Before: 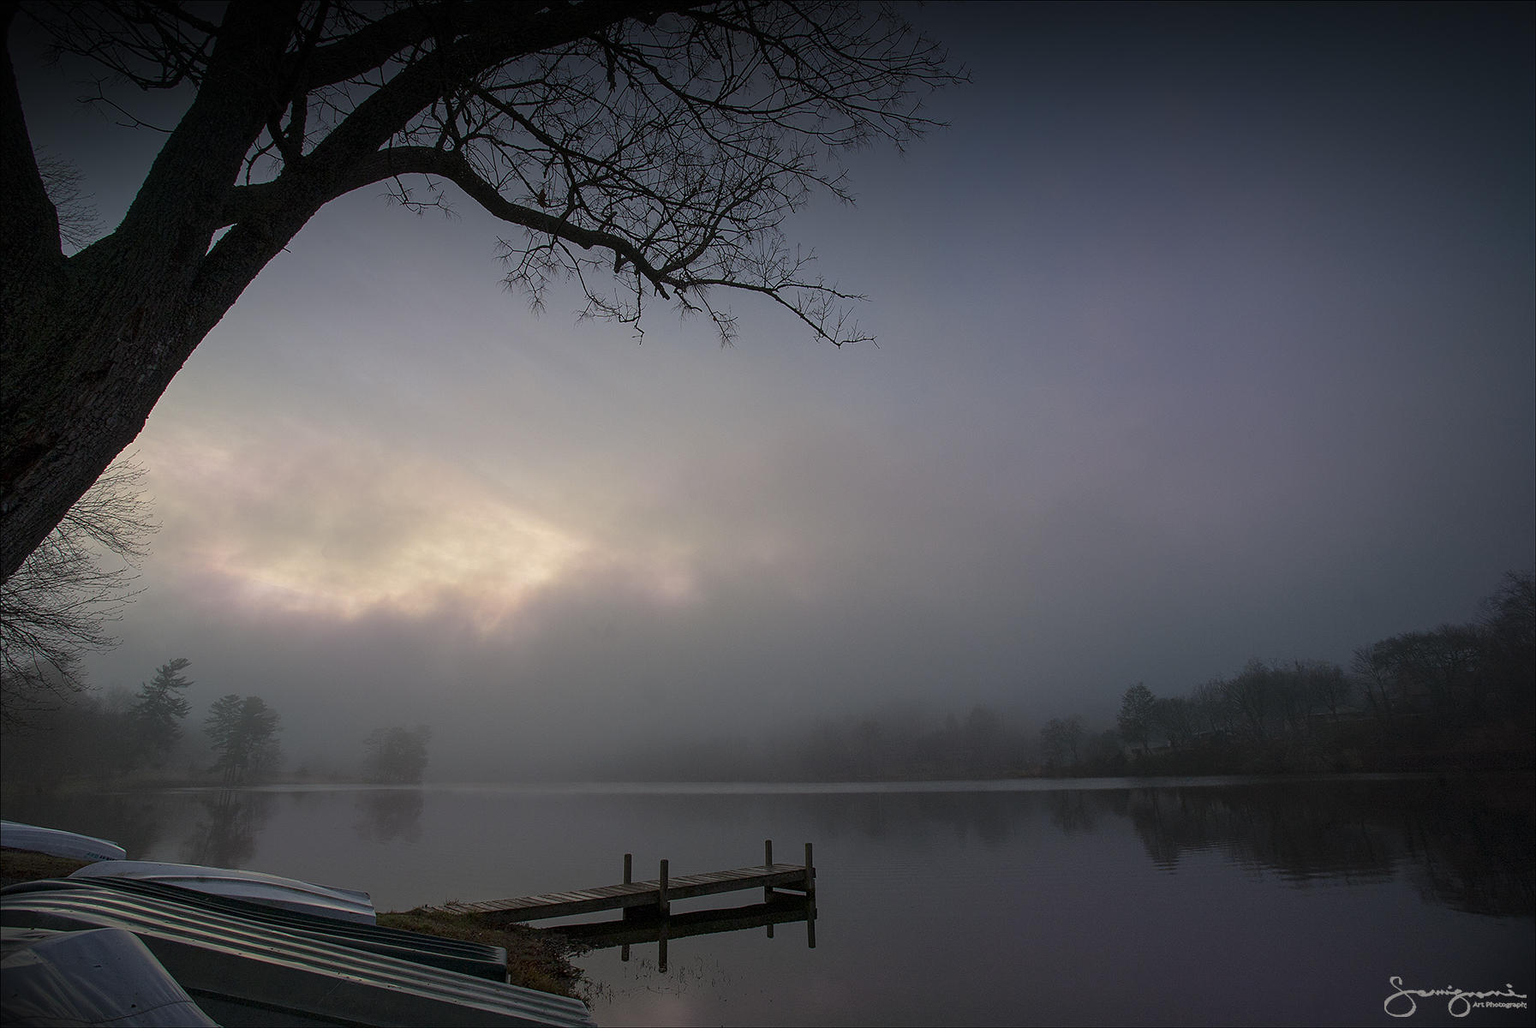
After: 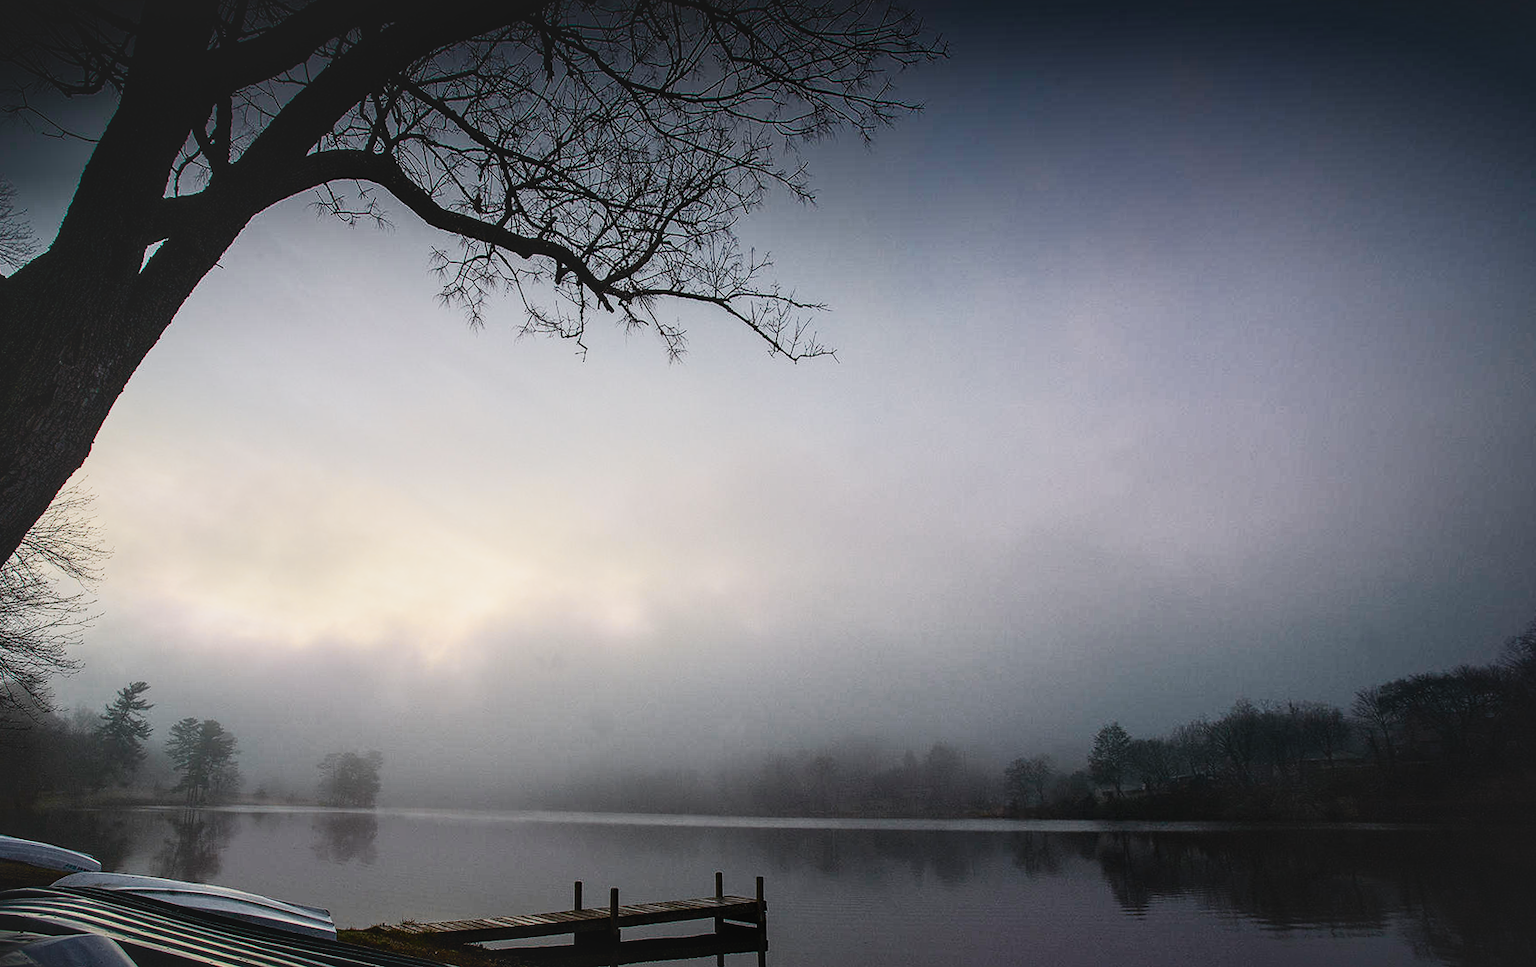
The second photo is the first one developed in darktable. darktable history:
crop and rotate: top 0%, bottom 5.097%
exposure: black level correction 0, exposure 0.7 EV, compensate exposure bias true, compensate highlight preservation false
shadows and highlights: shadows 62.66, white point adjustment 0.37, highlights -34.44, compress 83.82%
rotate and perspective: rotation 0.062°, lens shift (vertical) 0.115, lens shift (horizontal) -0.133, crop left 0.047, crop right 0.94, crop top 0.061, crop bottom 0.94
tone curve: curves: ch0 [(0, 0.038) (0.193, 0.212) (0.461, 0.502) (0.629, 0.731) (0.838, 0.916) (1, 0.967)]; ch1 [(0, 0) (0.35, 0.356) (0.45, 0.453) (0.504, 0.503) (0.532, 0.524) (0.558, 0.559) (0.735, 0.762) (1, 1)]; ch2 [(0, 0) (0.281, 0.266) (0.456, 0.469) (0.5, 0.5) (0.533, 0.545) (0.606, 0.607) (0.646, 0.654) (1, 1)], color space Lab, independent channels, preserve colors none
local contrast: on, module defaults
sigmoid: skew -0.2, preserve hue 0%, red attenuation 0.1, red rotation 0.035, green attenuation 0.1, green rotation -0.017, blue attenuation 0.15, blue rotation -0.052, base primaries Rec2020
